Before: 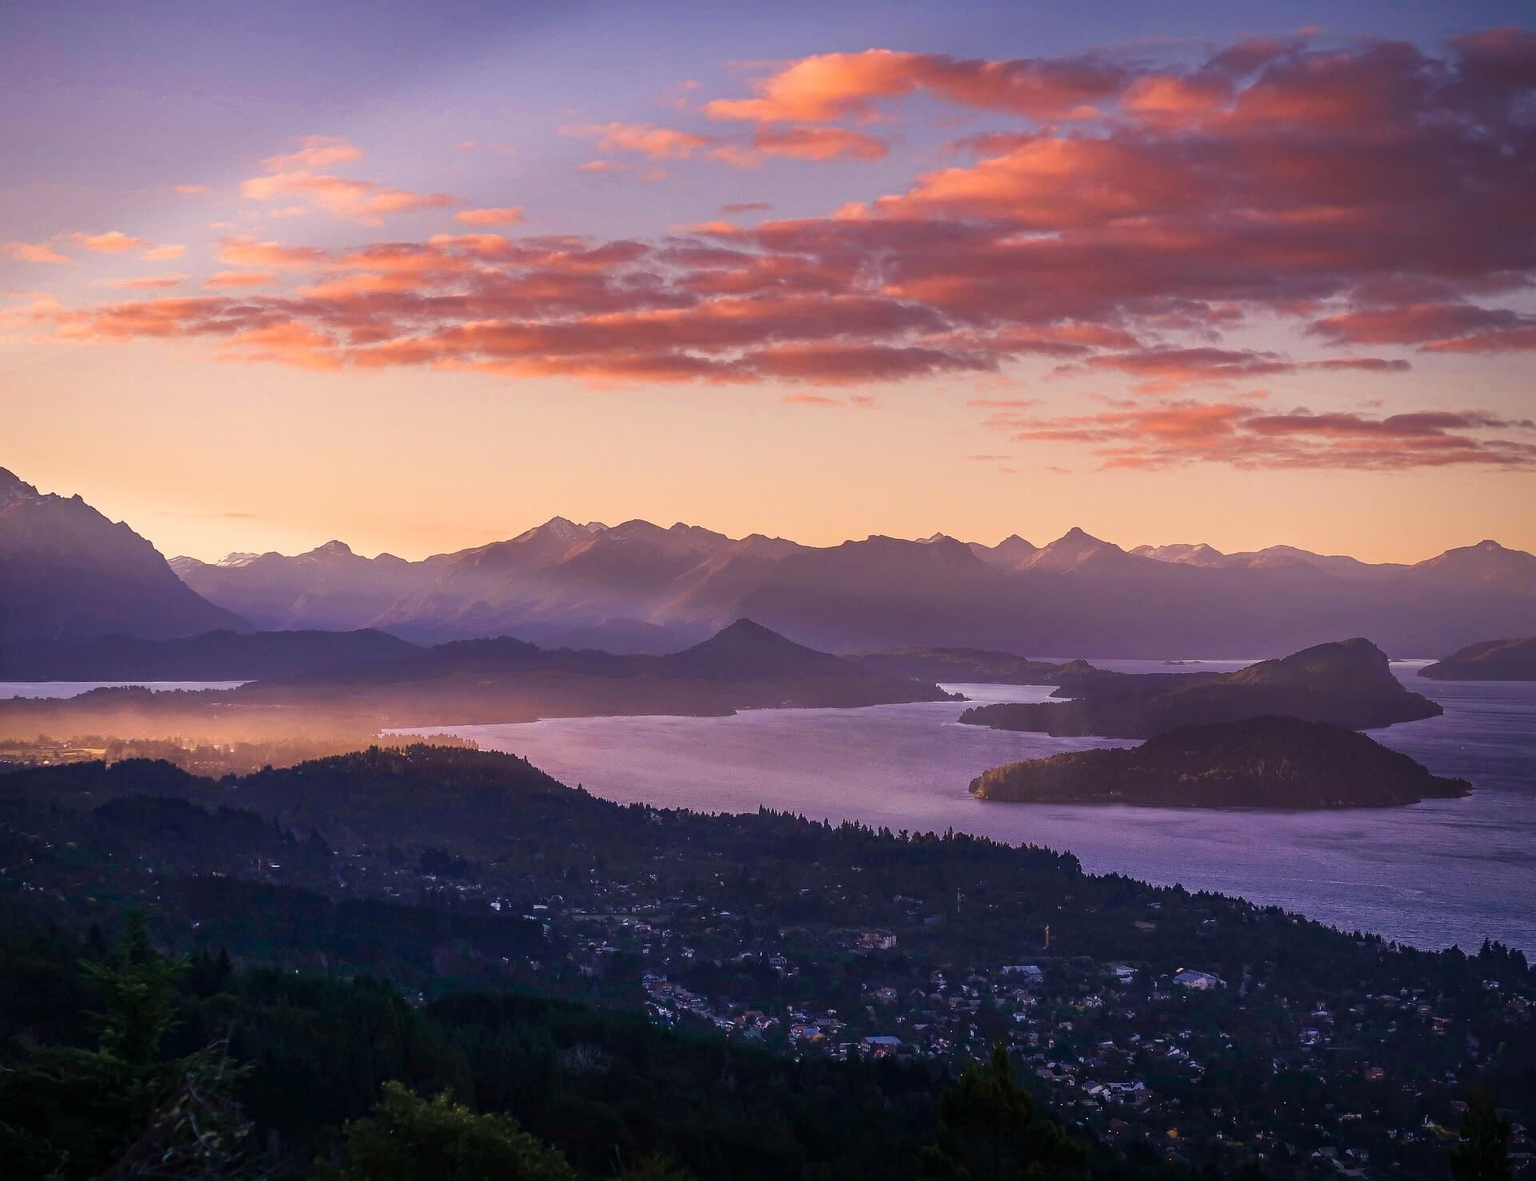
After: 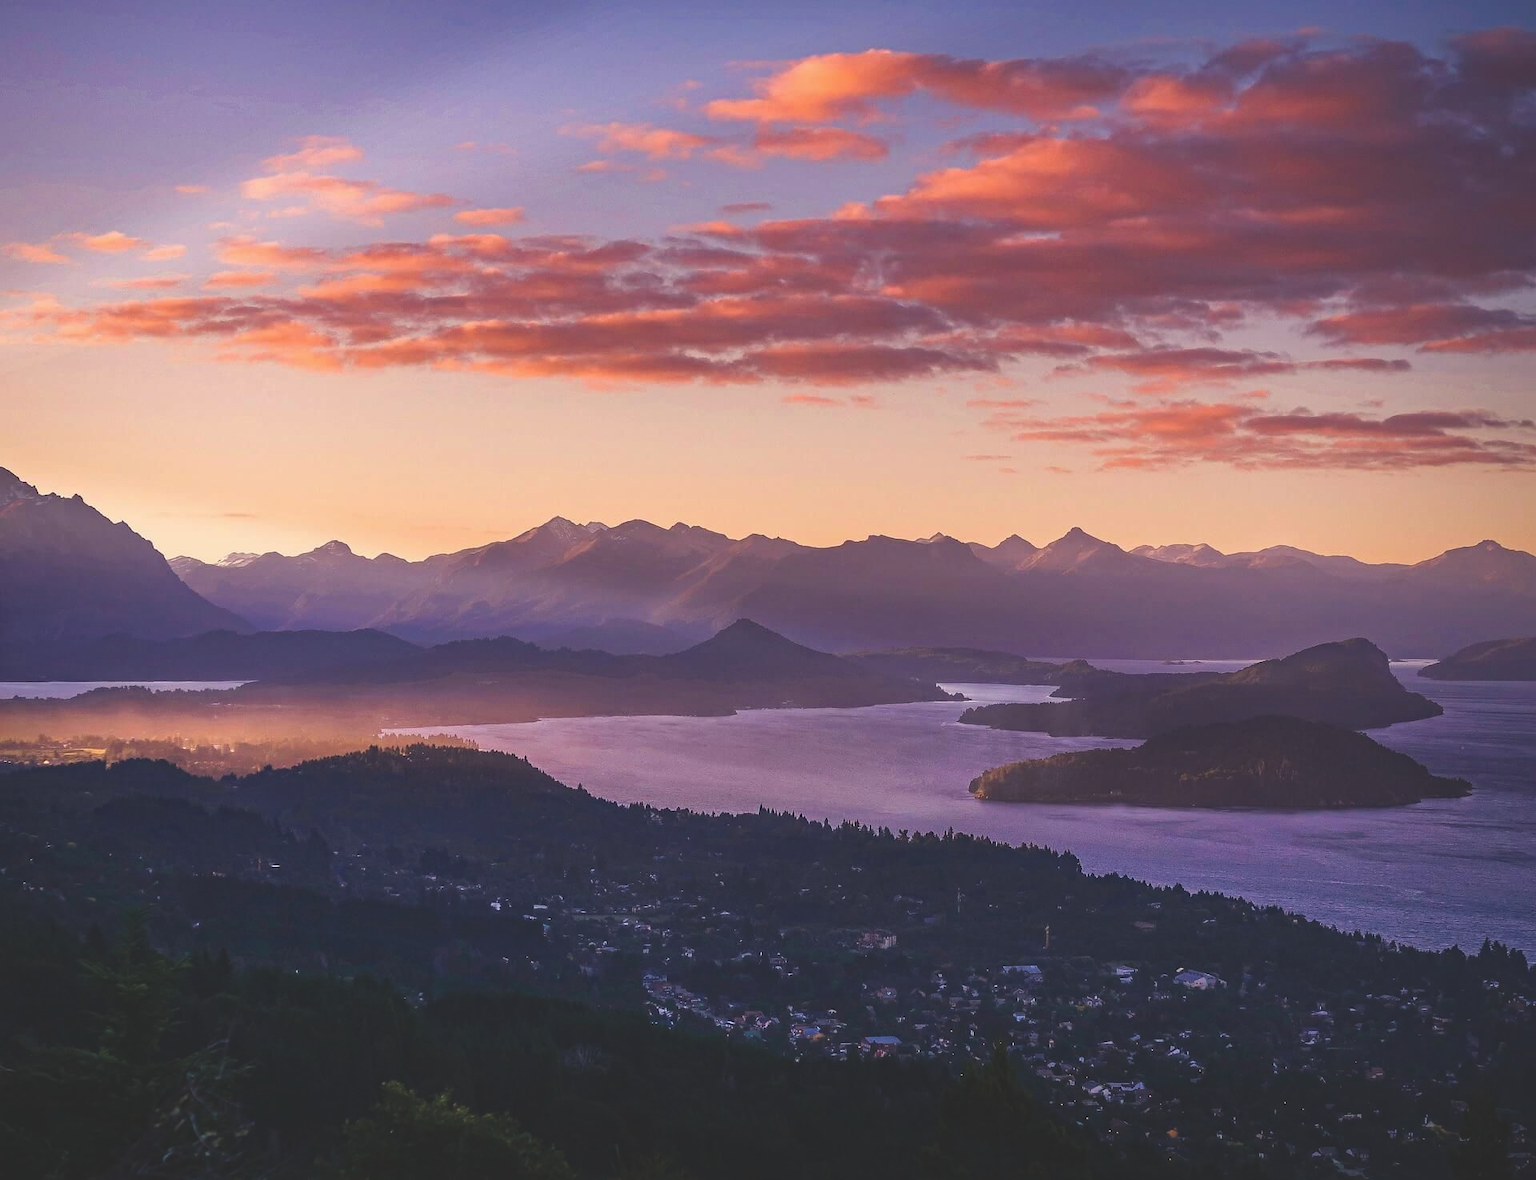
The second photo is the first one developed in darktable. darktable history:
haze removal: compatibility mode true, adaptive false
exposure: black level correction -0.022, exposure -0.038 EV, compensate highlight preservation false
